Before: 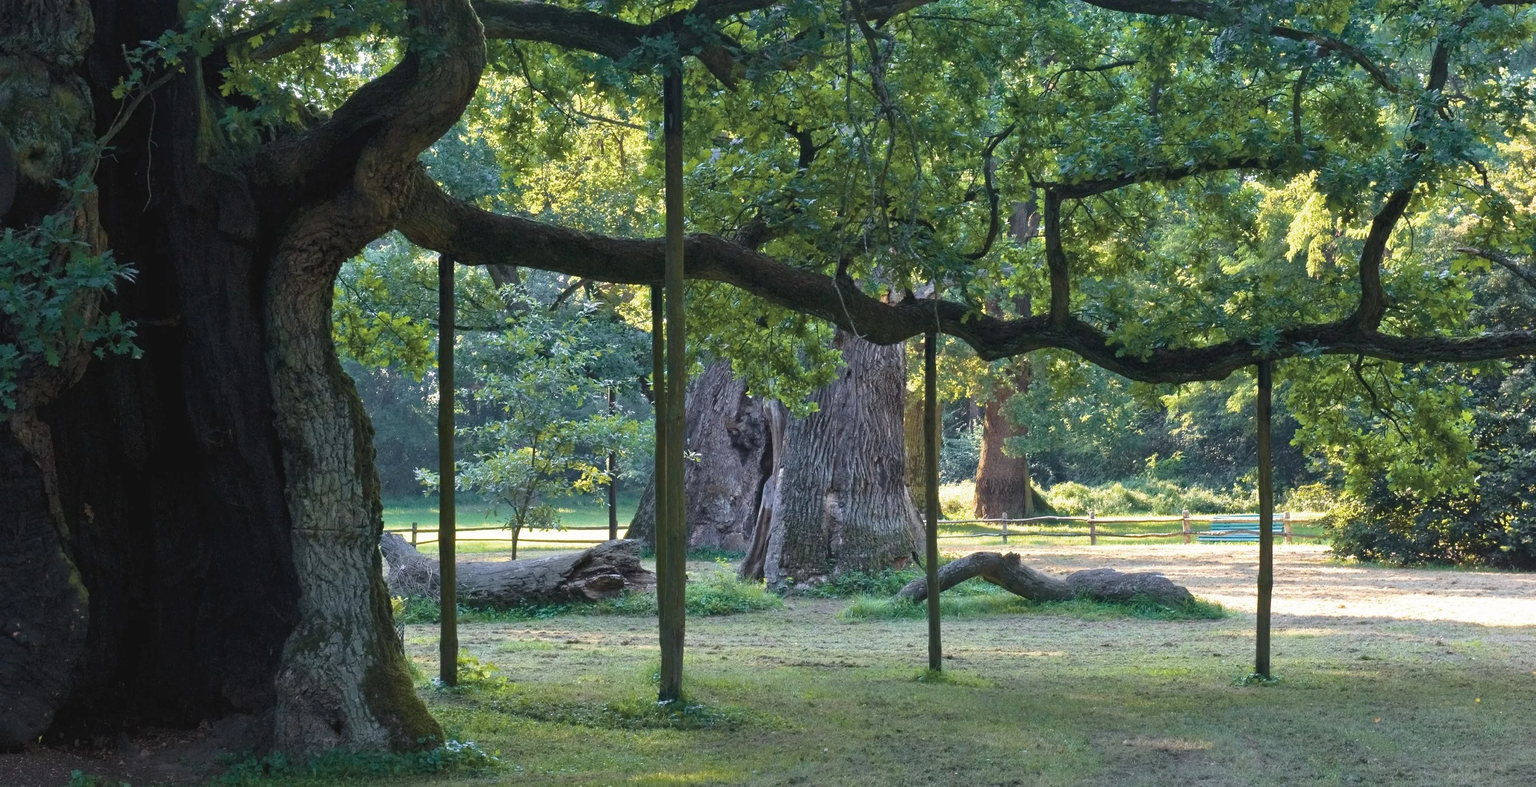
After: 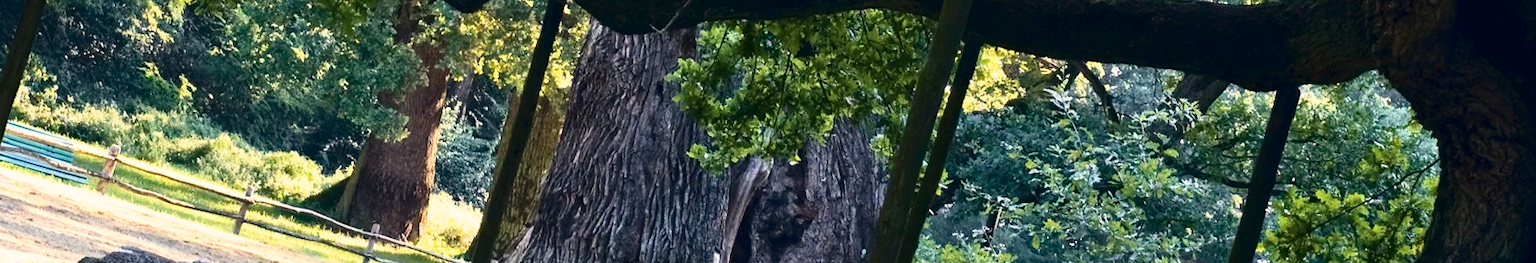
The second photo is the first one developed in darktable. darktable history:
exposure: compensate highlight preservation false
color balance rgb: shadows lift › hue 87.51°, highlights gain › chroma 1.62%, highlights gain › hue 55.1°, global offset › chroma 0.1%, global offset › hue 253.66°, linear chroma grading › global chroma 0.5%
crop and rotate: angle 16.12°, top 30.835%, bottom 35.653%
contrast brightness saturation: contrast 0.32, brightness -0.08, saturation 0.17
